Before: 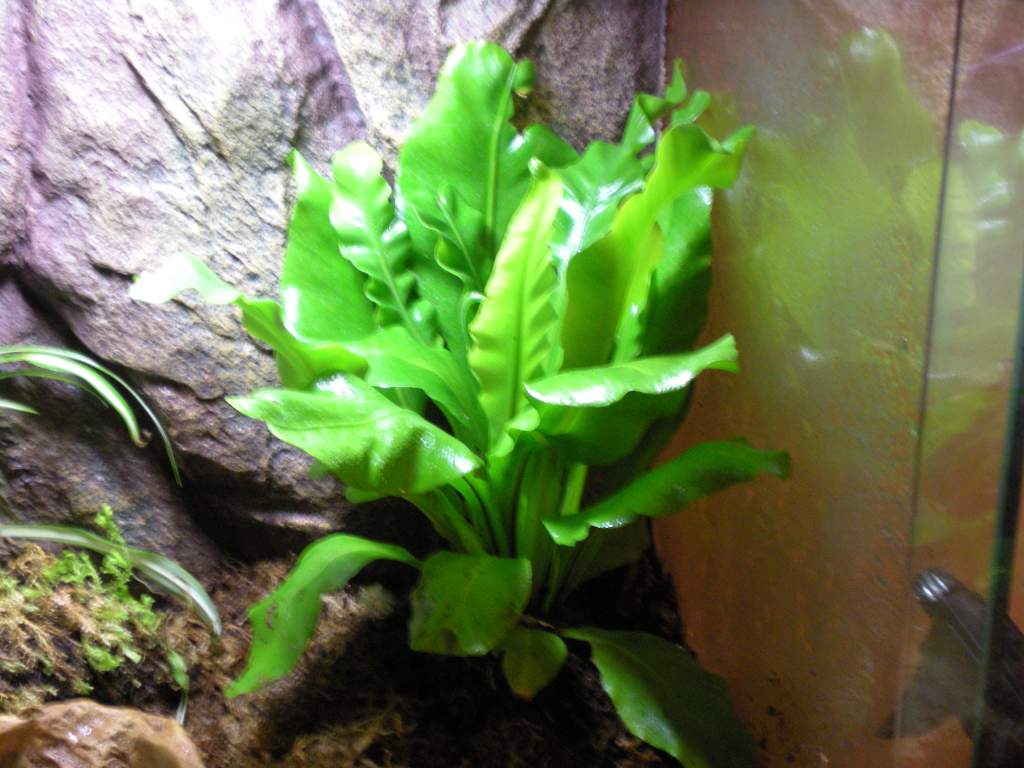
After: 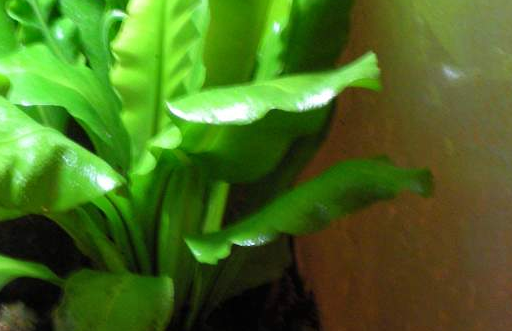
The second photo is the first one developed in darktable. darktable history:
shadows and highlights: shadows 20.81, highlights -36.81, soften with gaussian
crop: left 35.02%, top 36.79%, right 14.884%, bottom 19.999%
